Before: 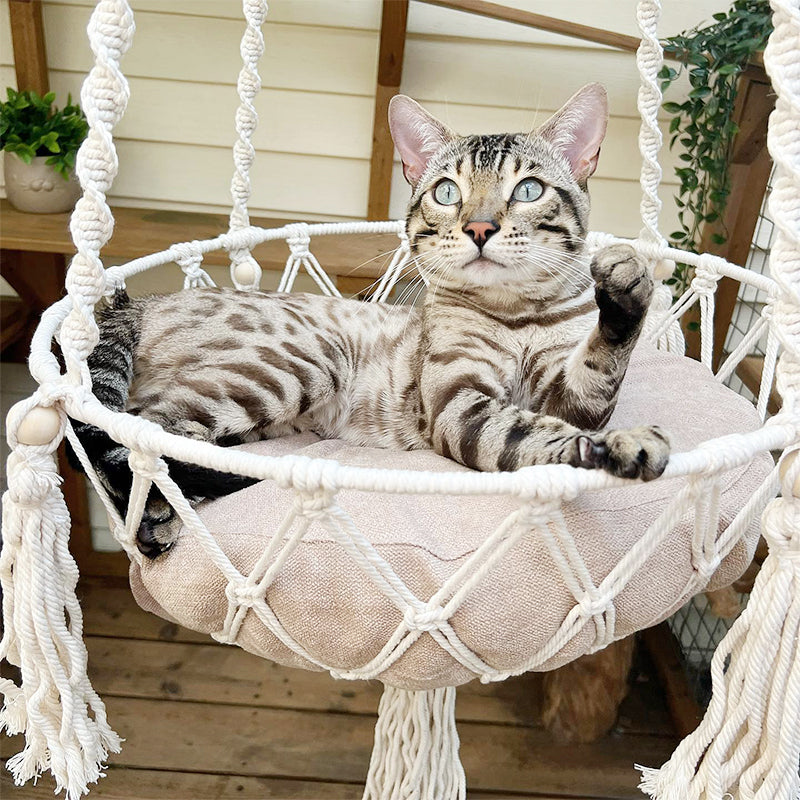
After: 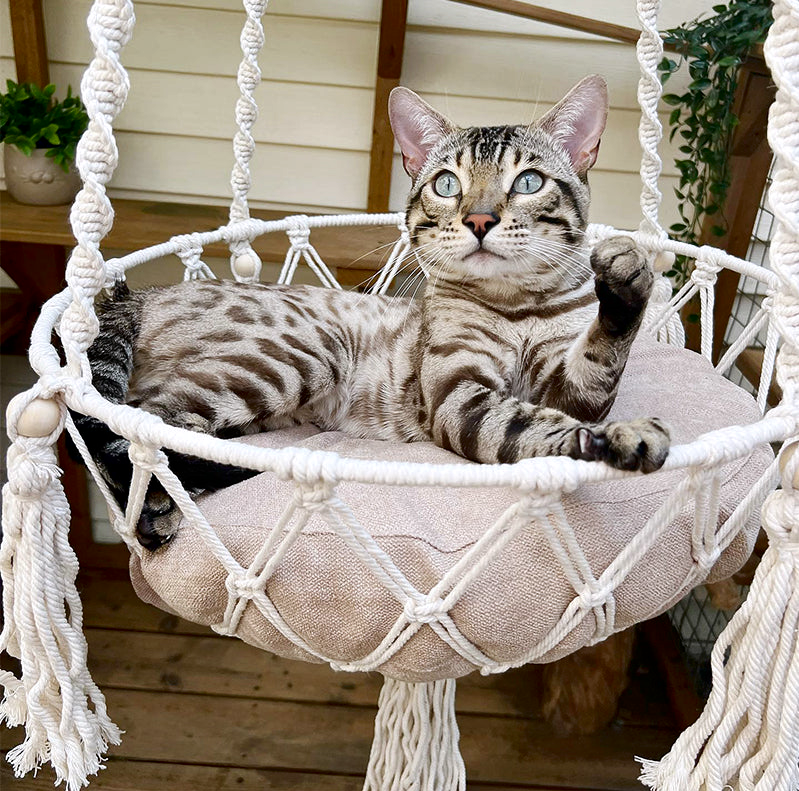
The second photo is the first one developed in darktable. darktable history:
white balance: red 1.004, blue 1.024
crop: top 1.049%, right 0.001%
contrast brightness saturation: brightness -0.2, saturation 0.08
